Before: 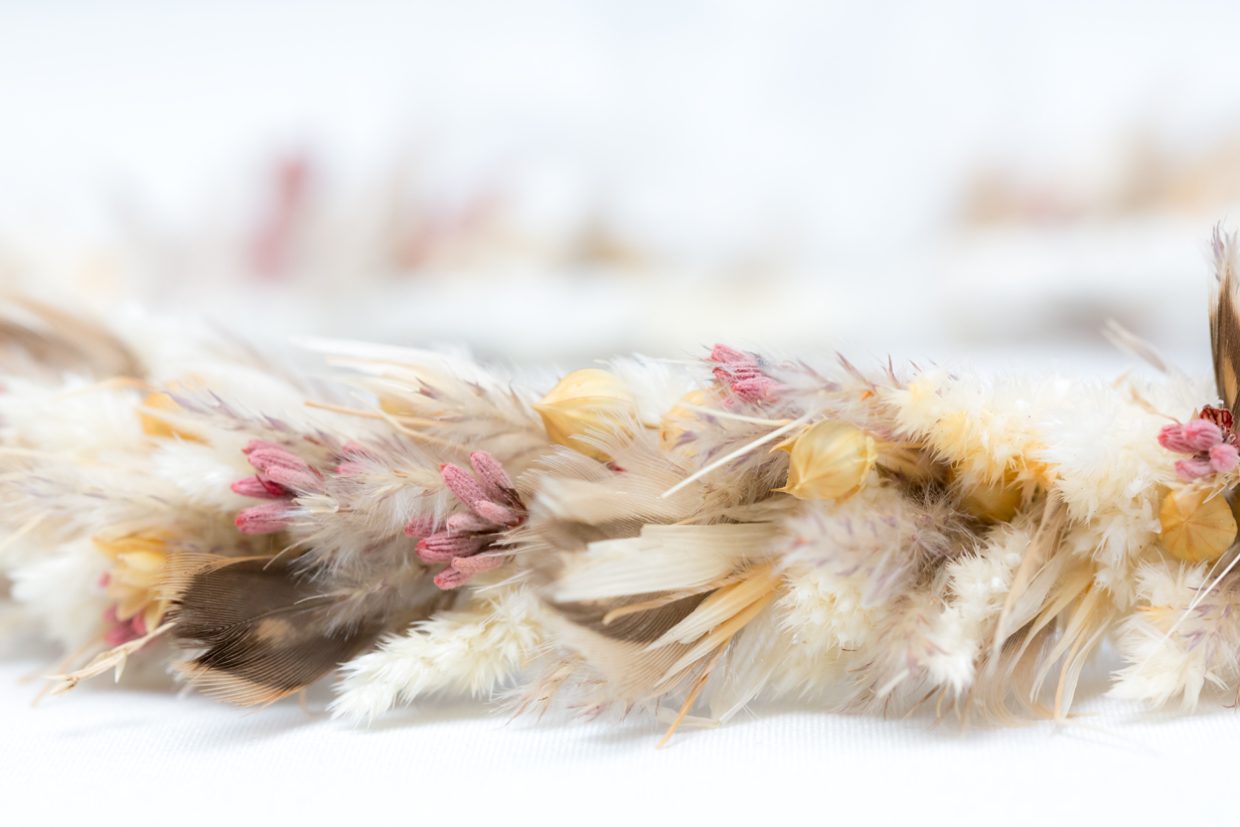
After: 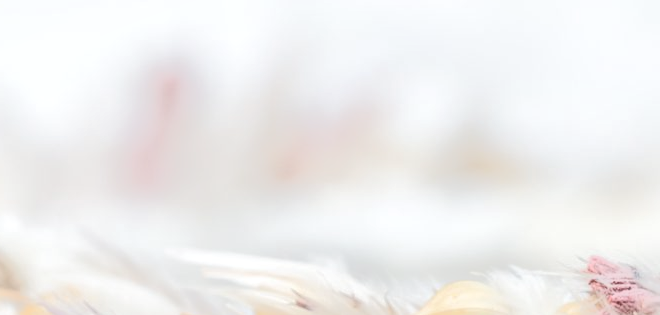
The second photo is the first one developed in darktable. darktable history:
local contrast: detail 130%
tone curve: curves: ch0 [(0, 0) (0.003, 0.231) (0.011, 0.231) (0.025, 0.231) (0.044, 0.231) (0.069, 0.235) (0.1, 0.24) (0.136, 0.246) (0.177, 0.256) (0.224, 0.279) (0.277, 0.313) (0.335, 0.354) (0.399, 0.428) (0.468, 0.514) (0.543, 0.61) (0.623, 0.728) (0.709, 0.808) (0.801, 0.873) (0.898, 0.909) (1, 1)], color space Lab, independent channels, preserve colors none
crop: left 10.037%, top 10.705%, right 36.66%, bottom 51.106%
contrast brightness saturation: contrast 0.098, saturation -0.363
